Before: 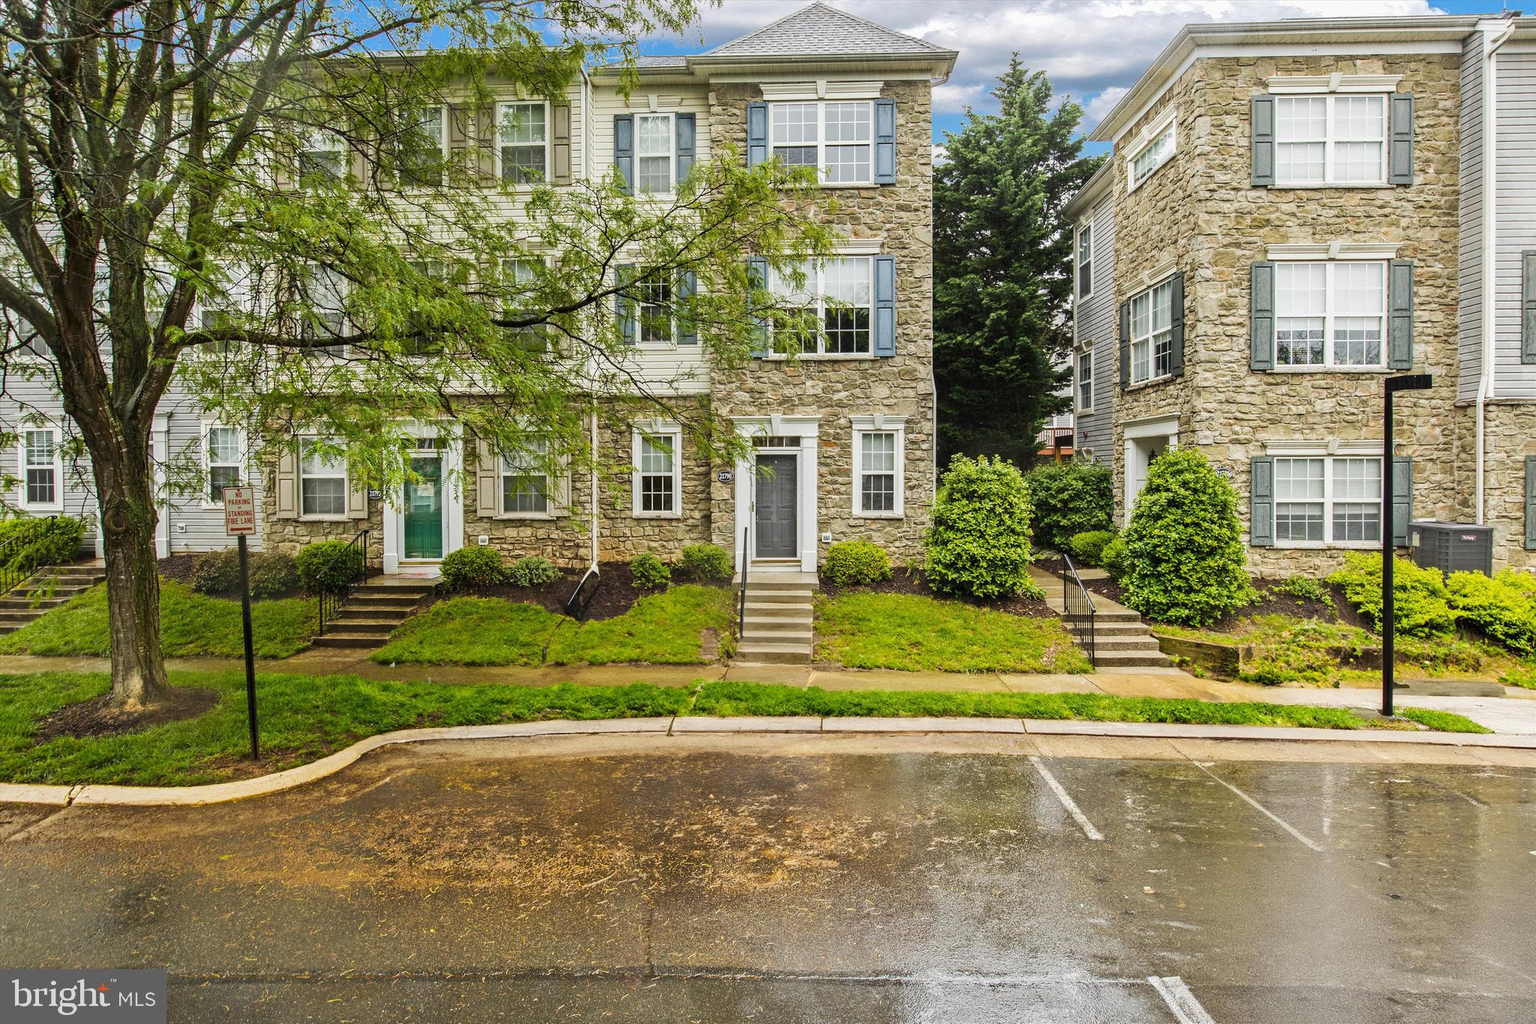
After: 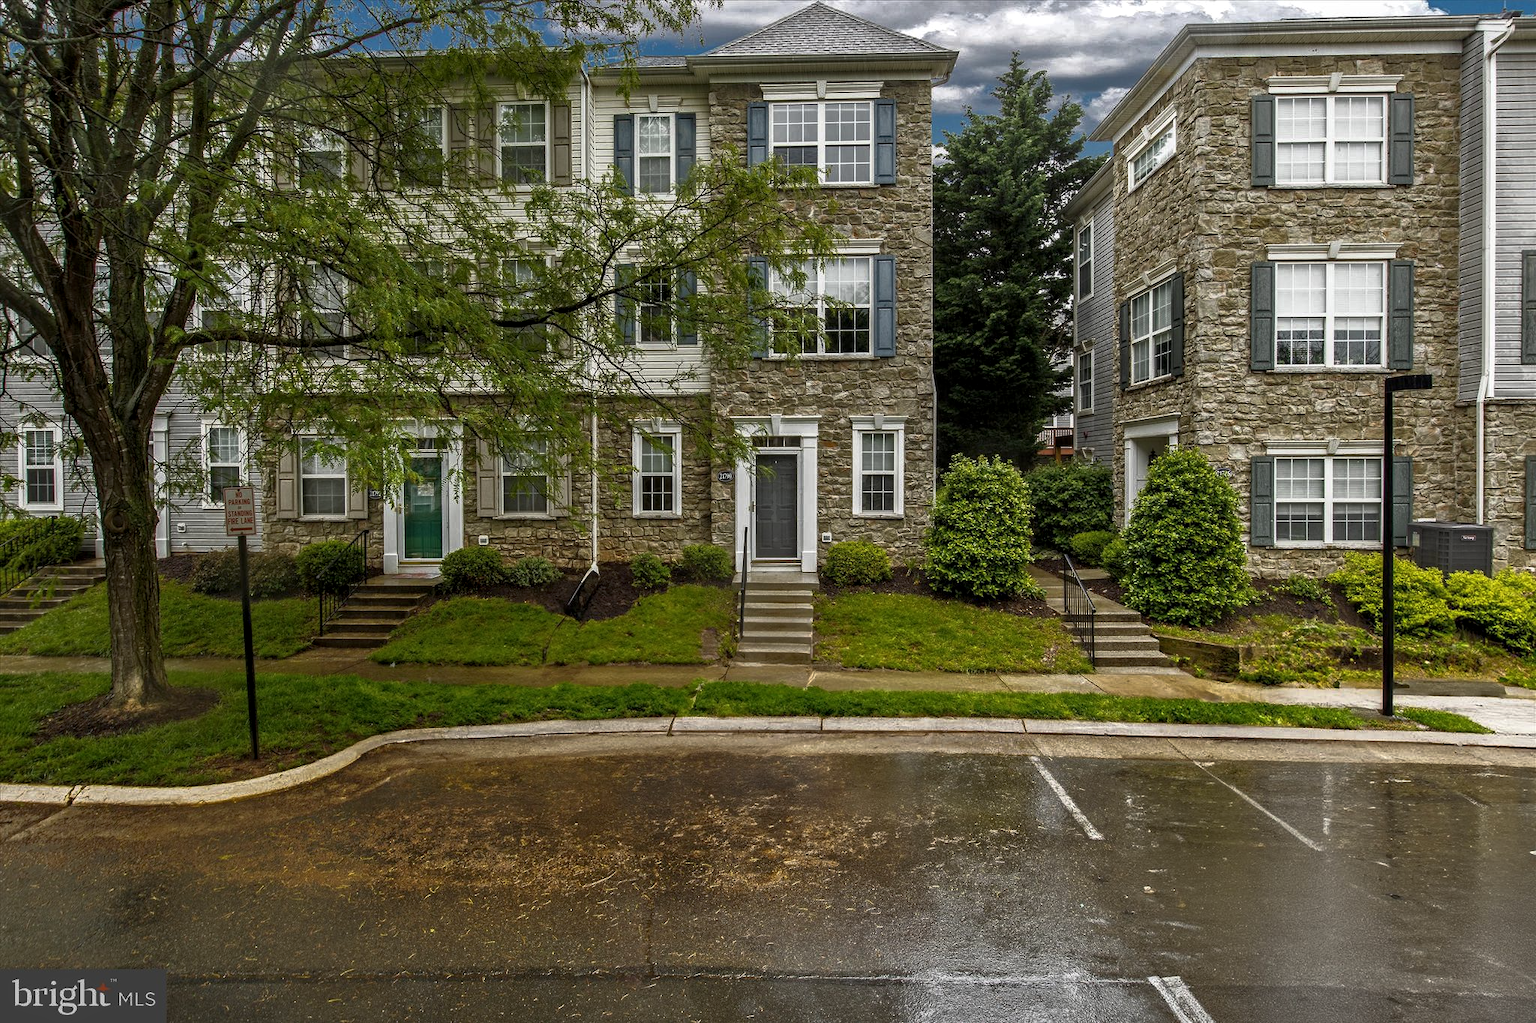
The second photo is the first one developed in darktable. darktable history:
exposure: black level correction 0, compensate exposure bias true, compensate highlight preservation false
local contrast: highlights 100%, shadows 100%, detail 131%, midtone range 0.2
base curve: curves: ch0 [(0, 0) (0.564, 0.291) (0.802, 0.731) (1, 1)]
